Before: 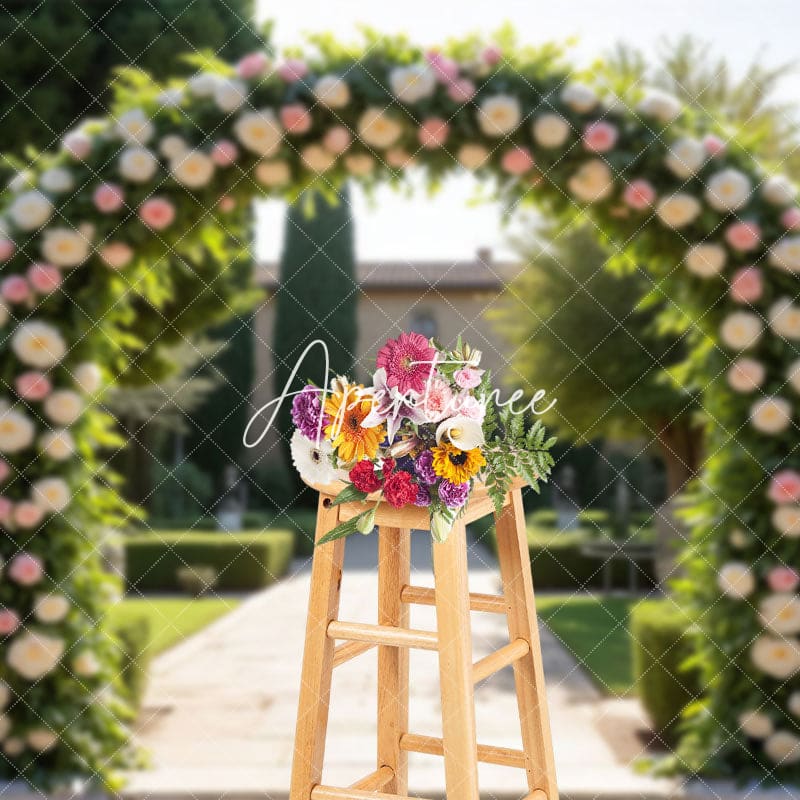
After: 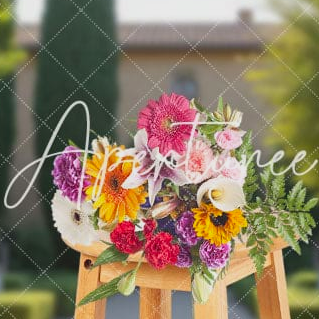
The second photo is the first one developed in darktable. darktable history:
crop: left 30%, top 30%, right 30%, bottom 30%
rgb levels: preserve colors max RGB
lowpass: radius 0.1, contrast 0.85, saturation 1.1, unbound 0
